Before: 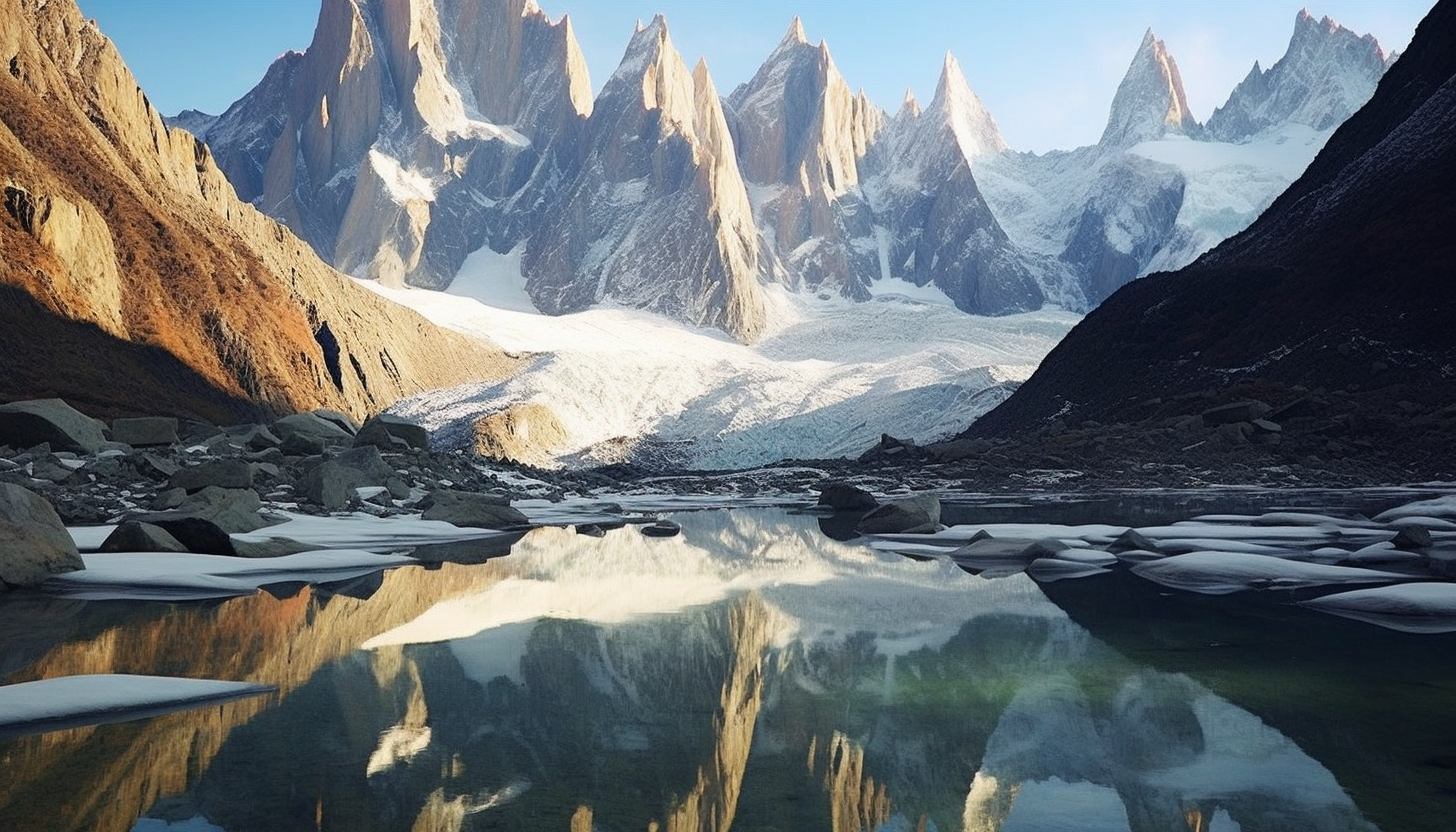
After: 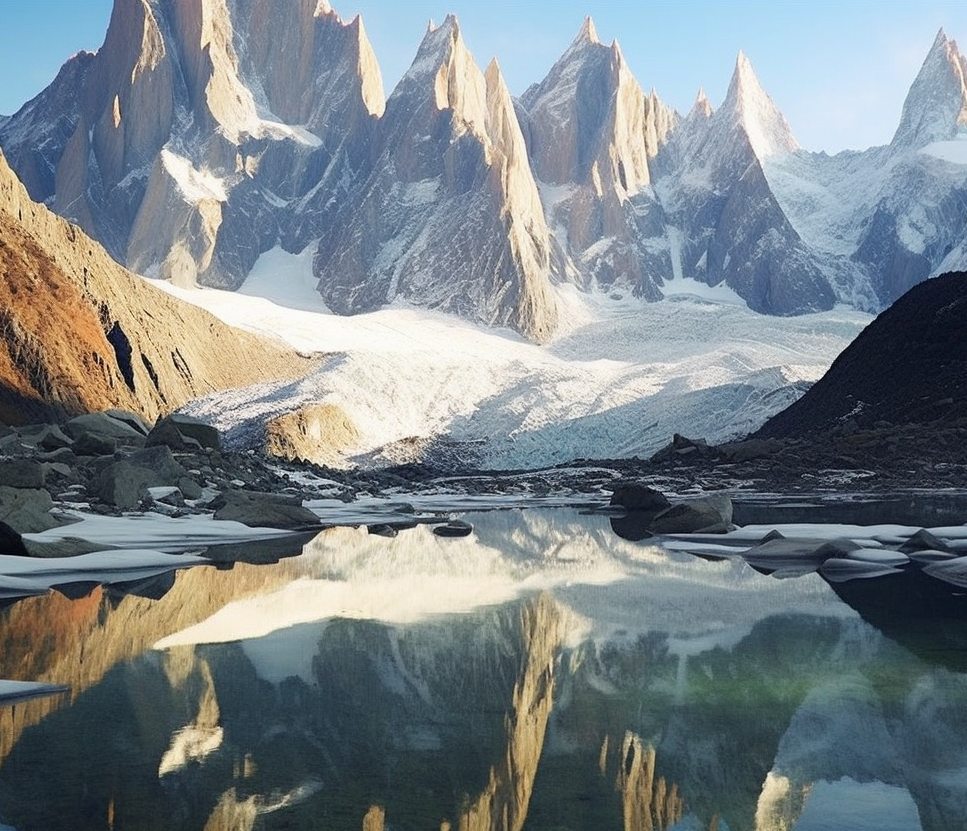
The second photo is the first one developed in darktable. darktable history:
crop and rotate: left 14.302%, right 19.262%
